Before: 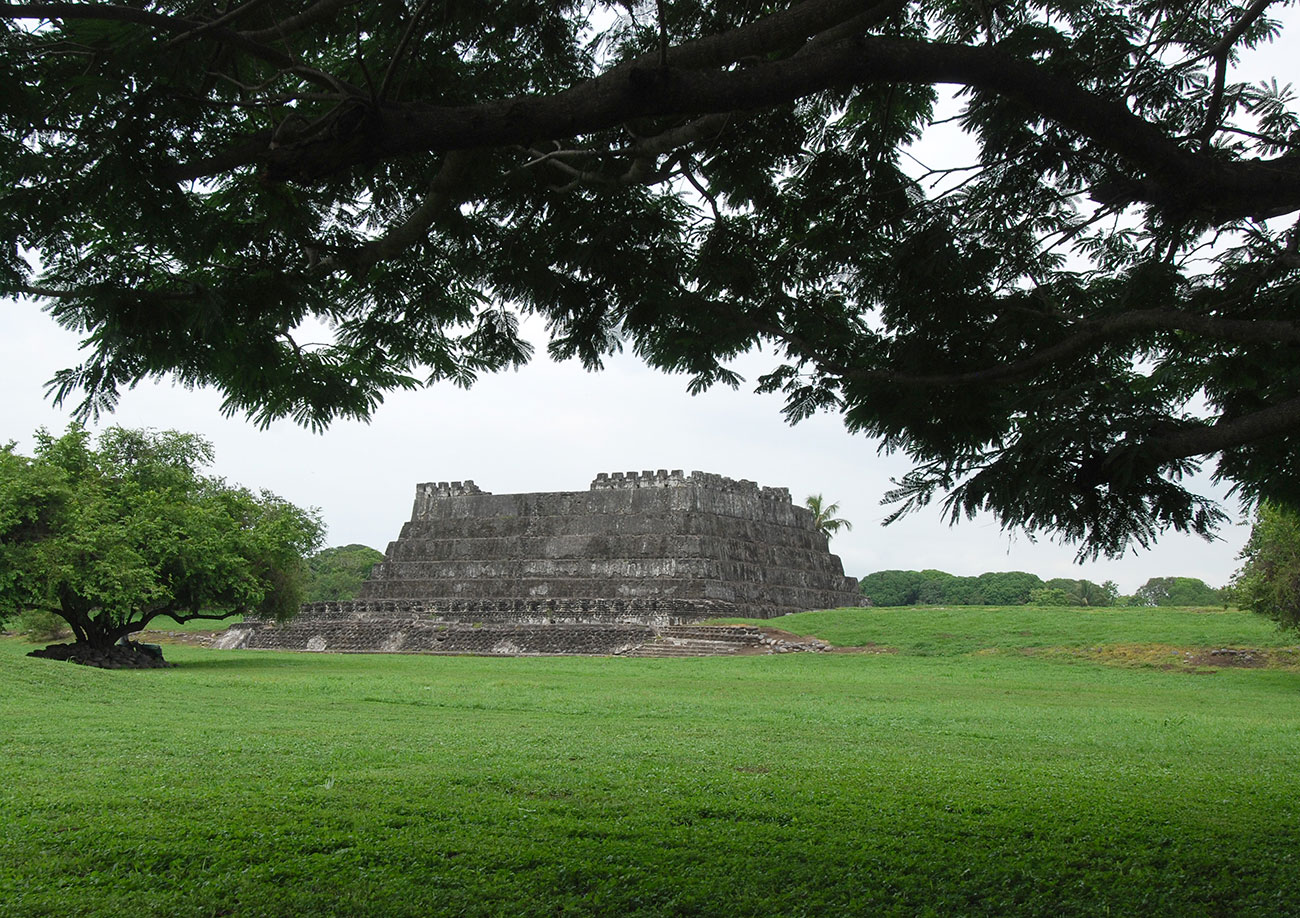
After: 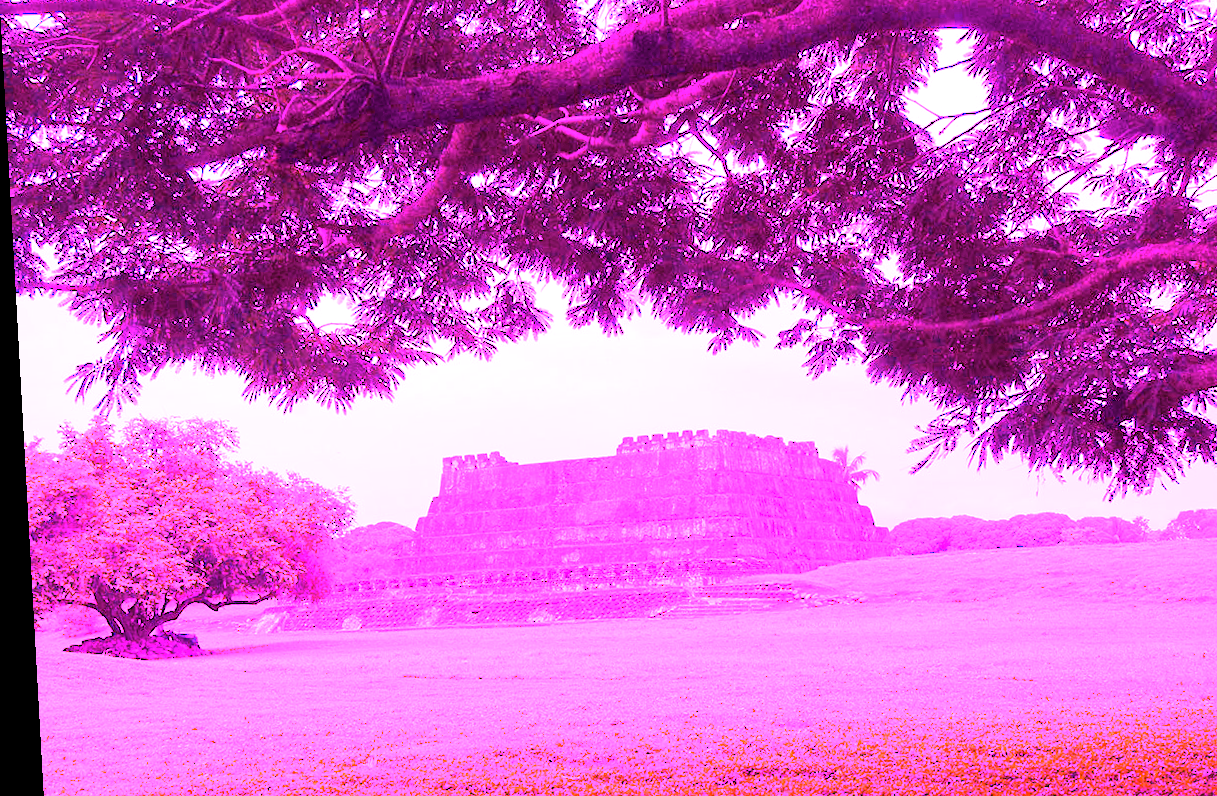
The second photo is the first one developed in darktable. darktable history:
rotate and perspective: rotation -3.18°, automatic cropping off
crop: top 7.49%, right 9.717%, bottom 11.943%
white balance: red 8, blue 8
local contrast: mode bilateral grid, contrast 20, coarseness 50, detail 120%, midtone range 0.2
